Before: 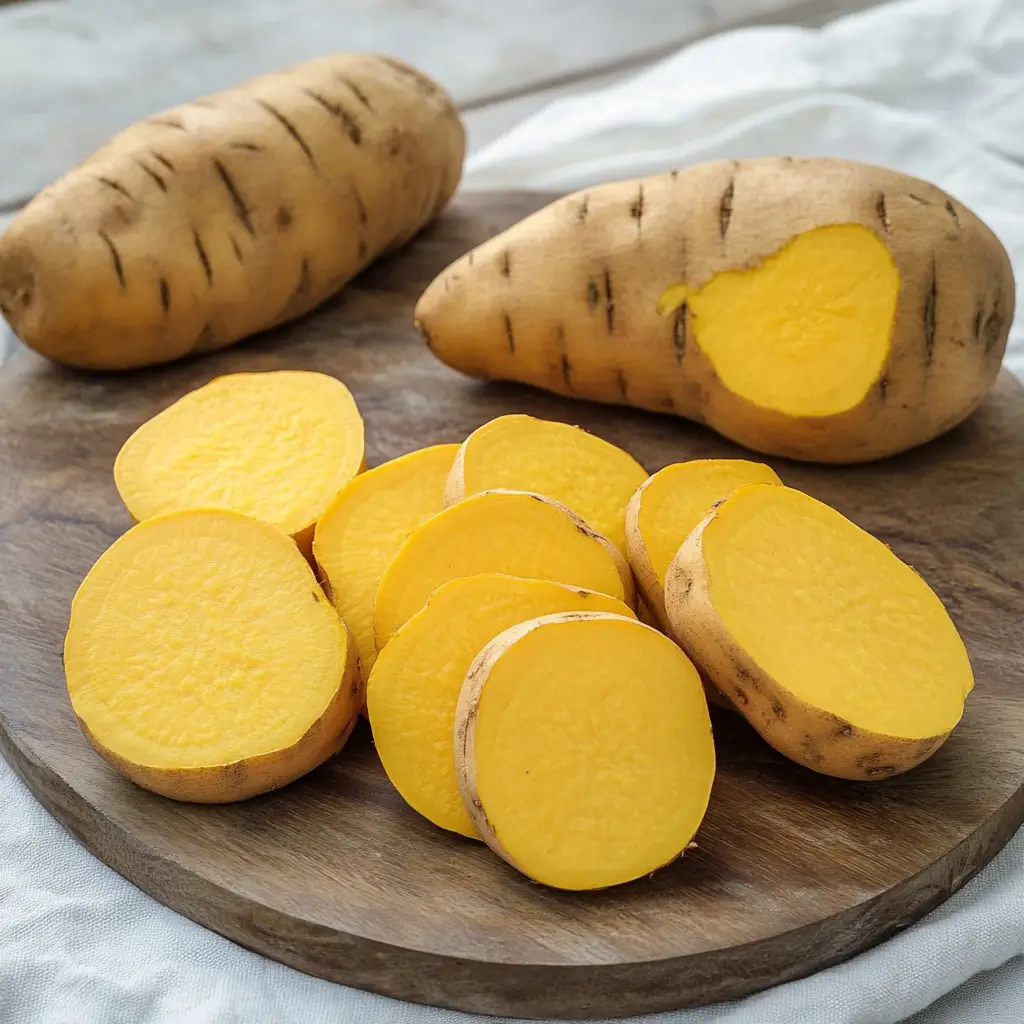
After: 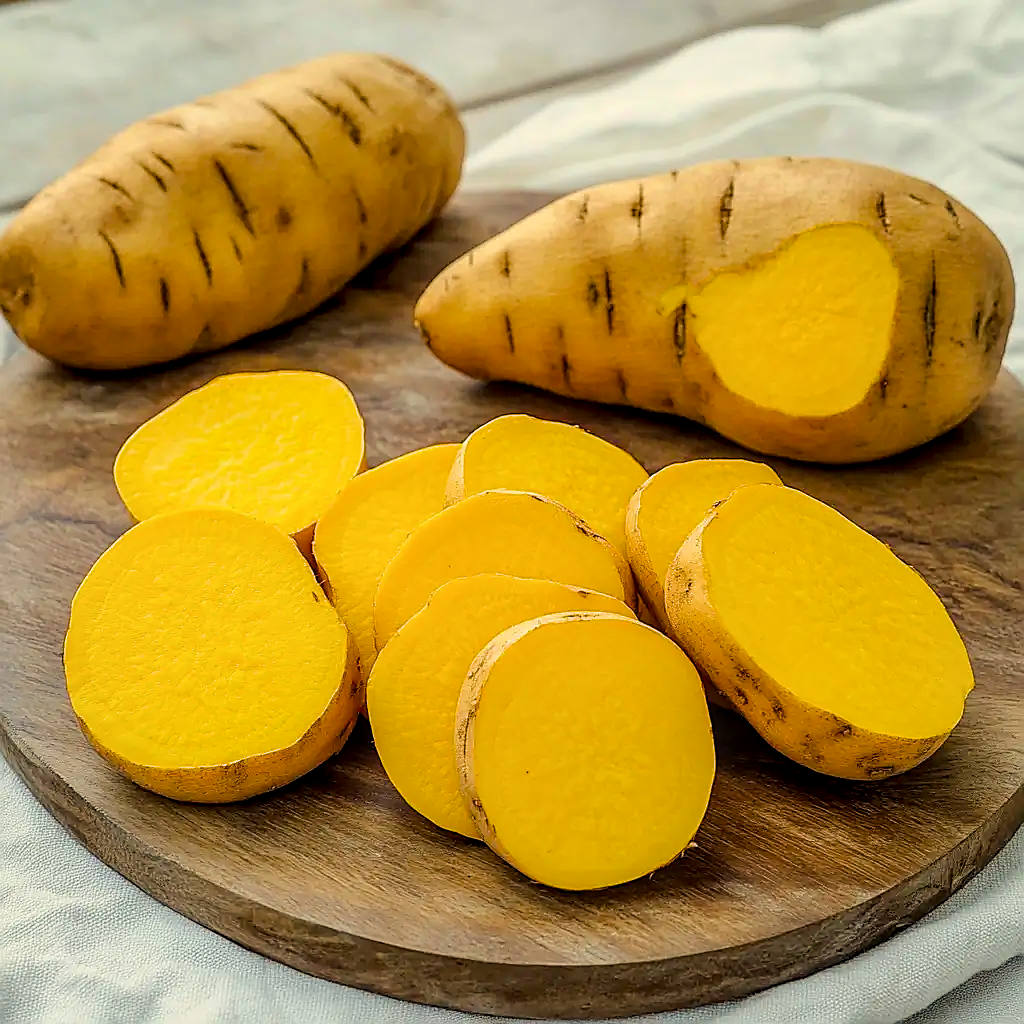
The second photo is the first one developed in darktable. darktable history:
local contrast: detail 130%
sharpen: radius 1.4, amount 1.25, threshold 0.7
white balance: red 1.029, blue 0.92
color correction: highlights a* -0.137, highlights b* 0.137
color balance rgb: perceptual saturation grading › global saturation 25%, perceptual brilliance grading › mid-tones 10%, perceptual brilliance grading › shadows 15%, global vibrance 20%
filmic rgb: black relative exposure -11.35 EV, white relative exposure 3.22 EV, hardness 6.76, color science v6 (2022)
